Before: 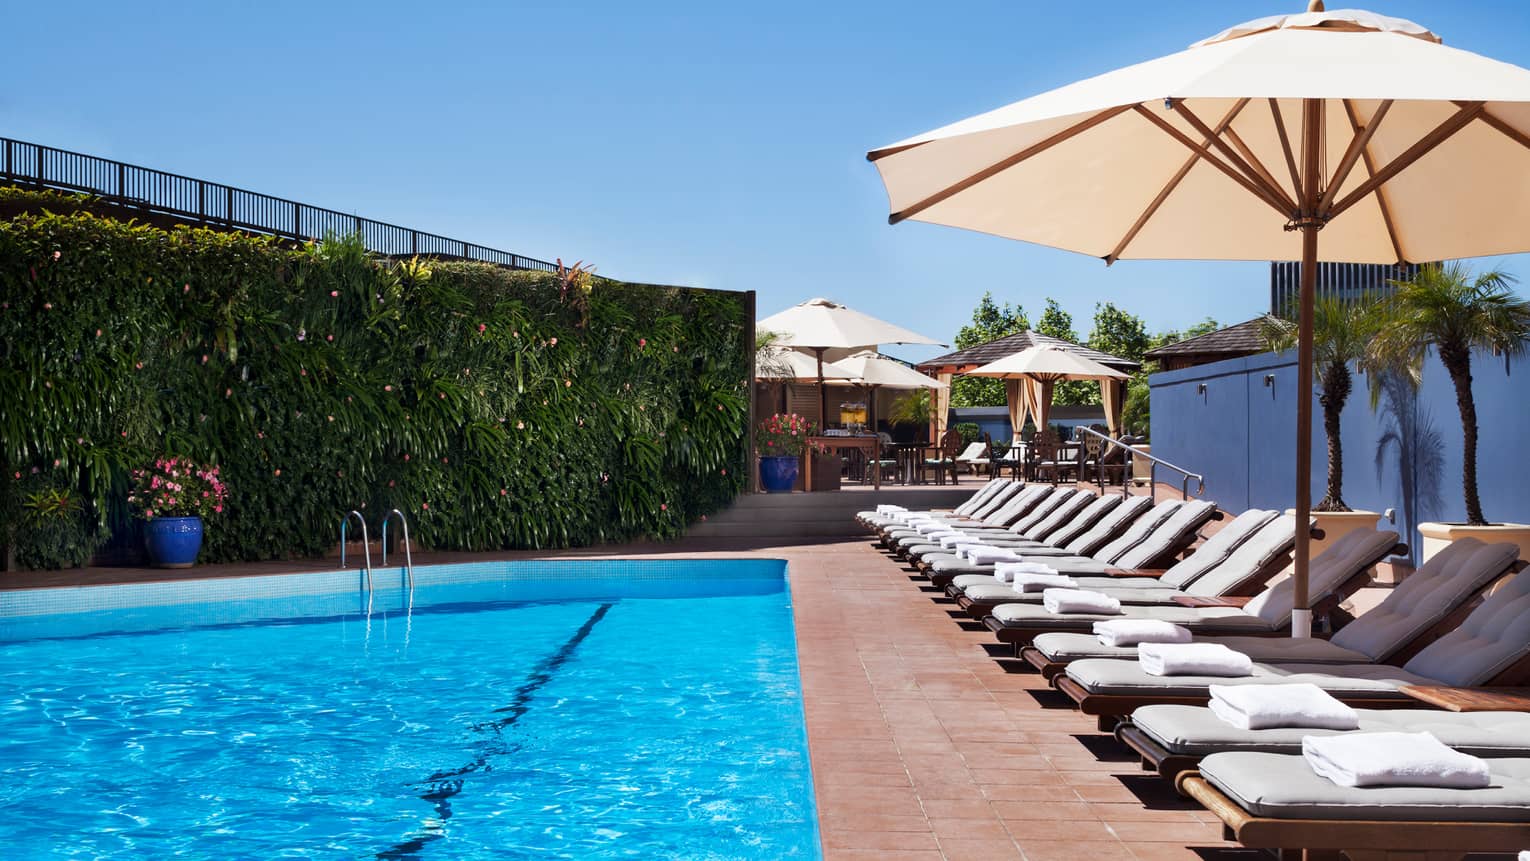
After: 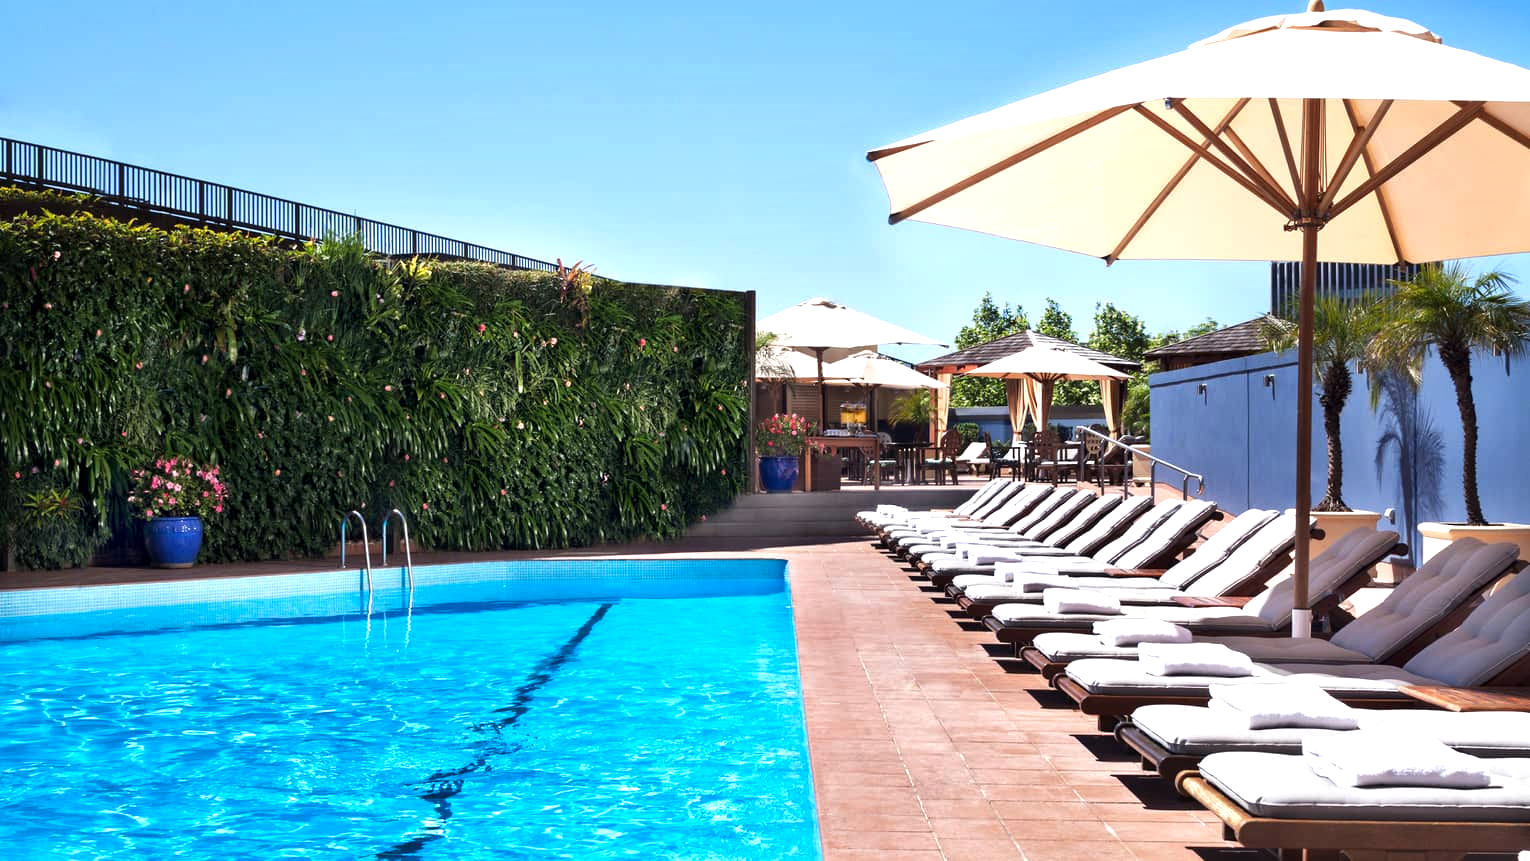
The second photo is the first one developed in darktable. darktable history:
exposure: black level correction 0.001, exposure 0.499 EV, compensate highlight preservation false
color balance rgb: power › chroma 0.478%, power › hue 262.05°, global offset › luminance 0.252%, perceptual saturation grading › global saturation 0.873%, perceptual brilliance grading › highlights 7.46%, perceptual brilliance grading › mid-tones 2.968%, perceptual brilliance grading › shadows 2.232%, global vibrance 6.766%, saturation formula JzAzBz (2021)
local contrast: mode bilateral grid, contrast 21, coarseness 49, detail 129%, midtone range 0.2
